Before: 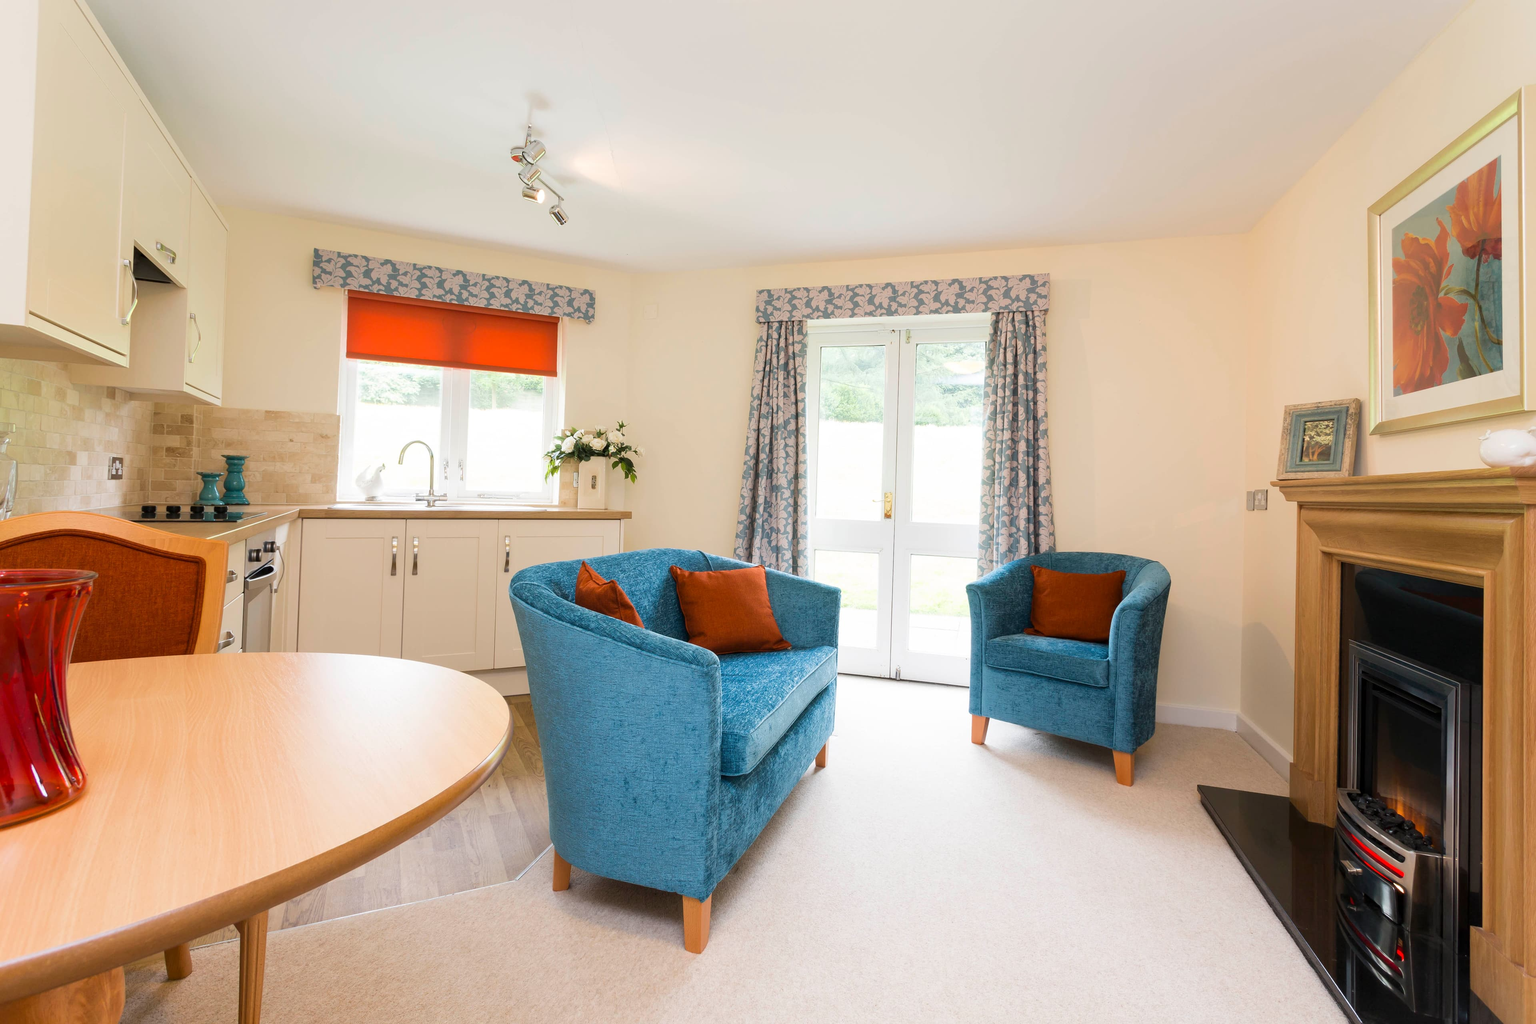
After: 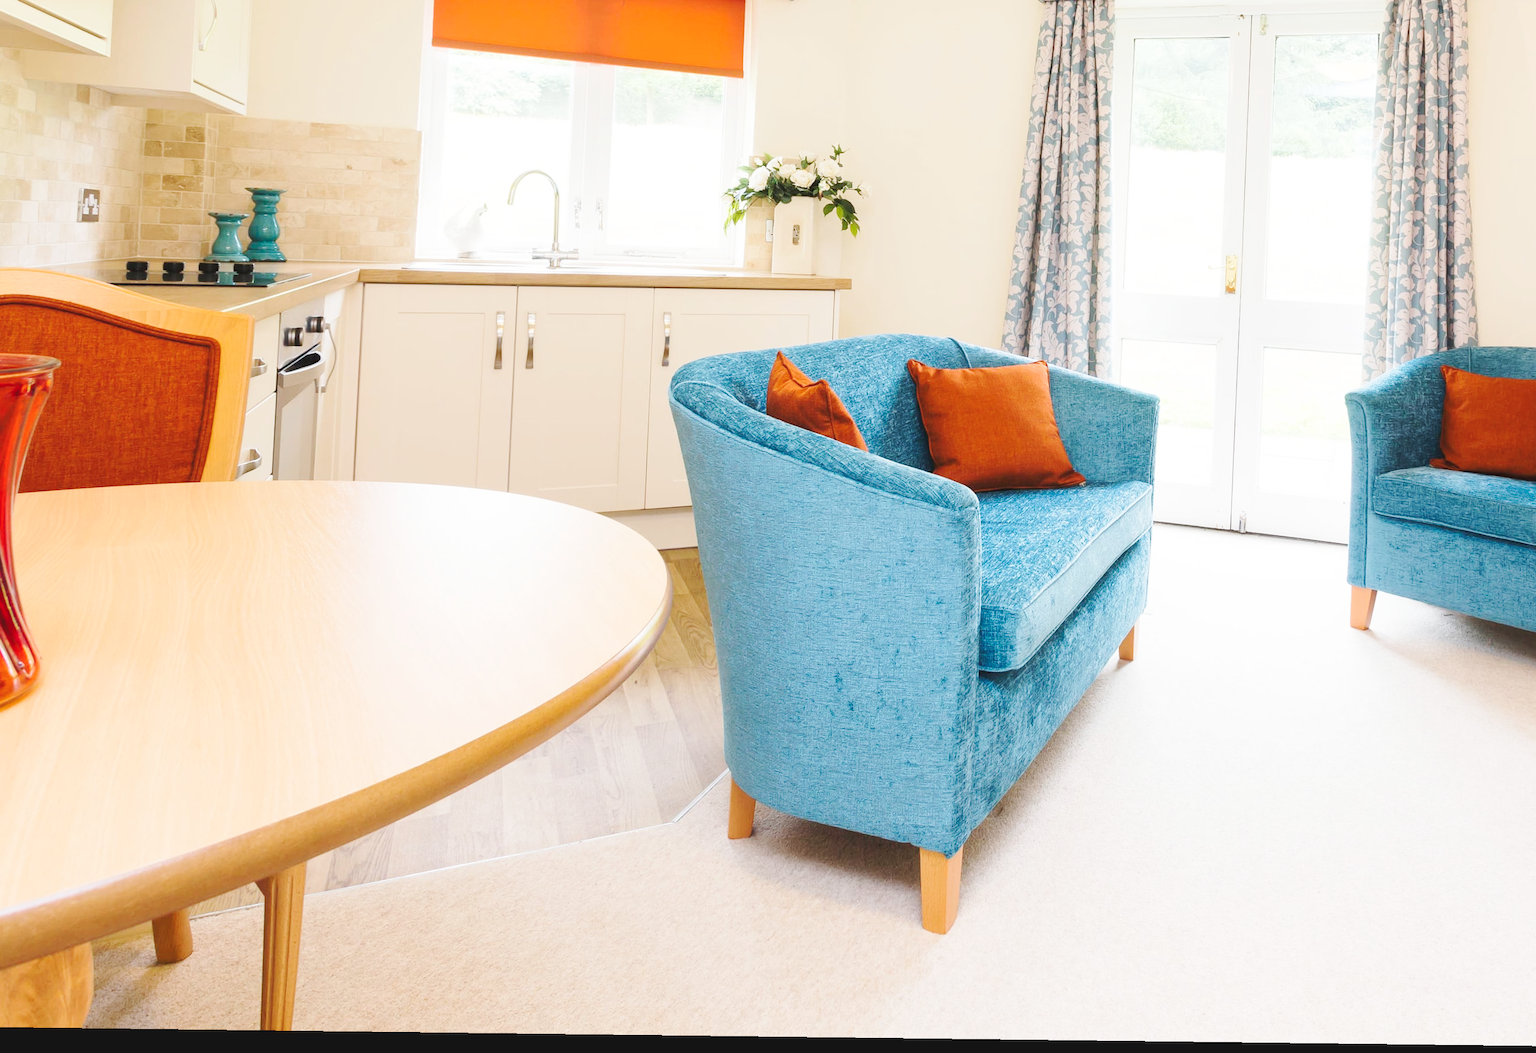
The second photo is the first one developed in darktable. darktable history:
crop and rotate: angle -0.702°, left 4.049%, top 31.745%, right 28.899%
base curve: curves: ch0 [(0, 0.007) (0.028, 0.063) (0.121, 0.311) (0.46, 0.743) (0.859, 0.957) (1, 1)], preserve colors none
